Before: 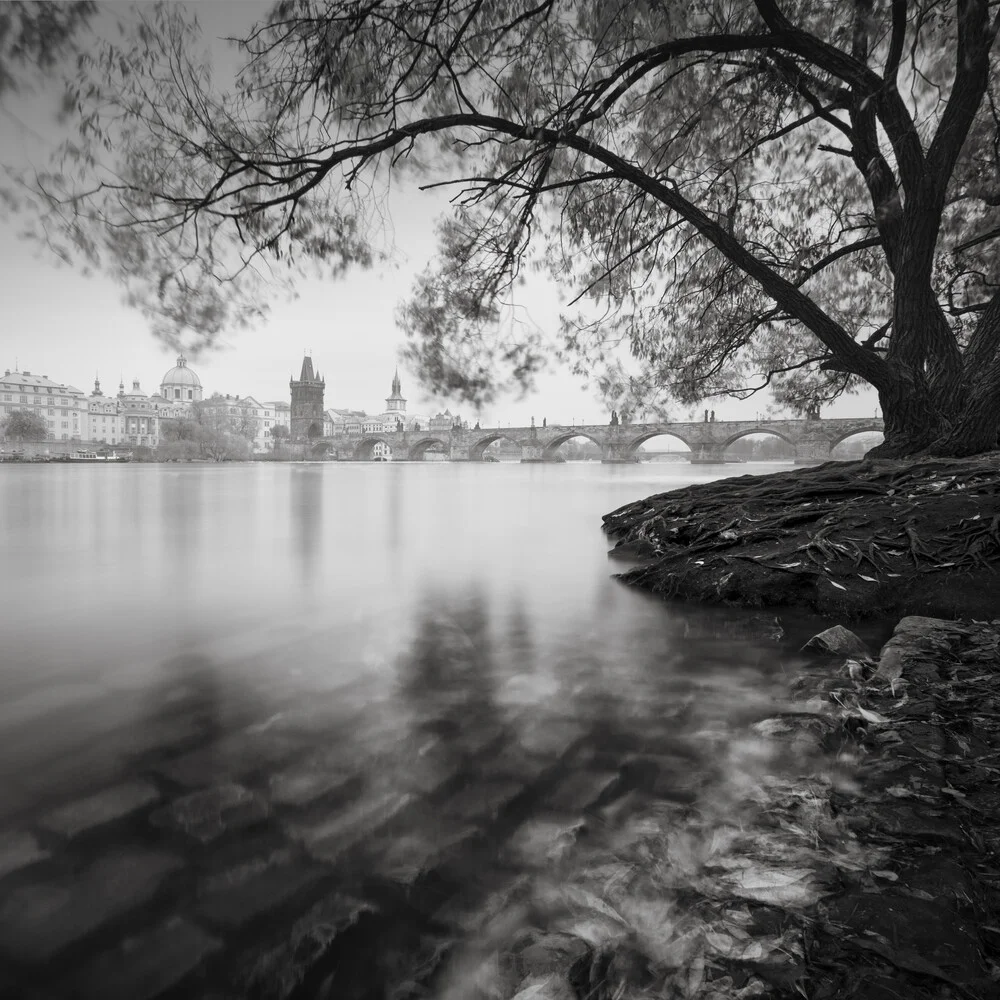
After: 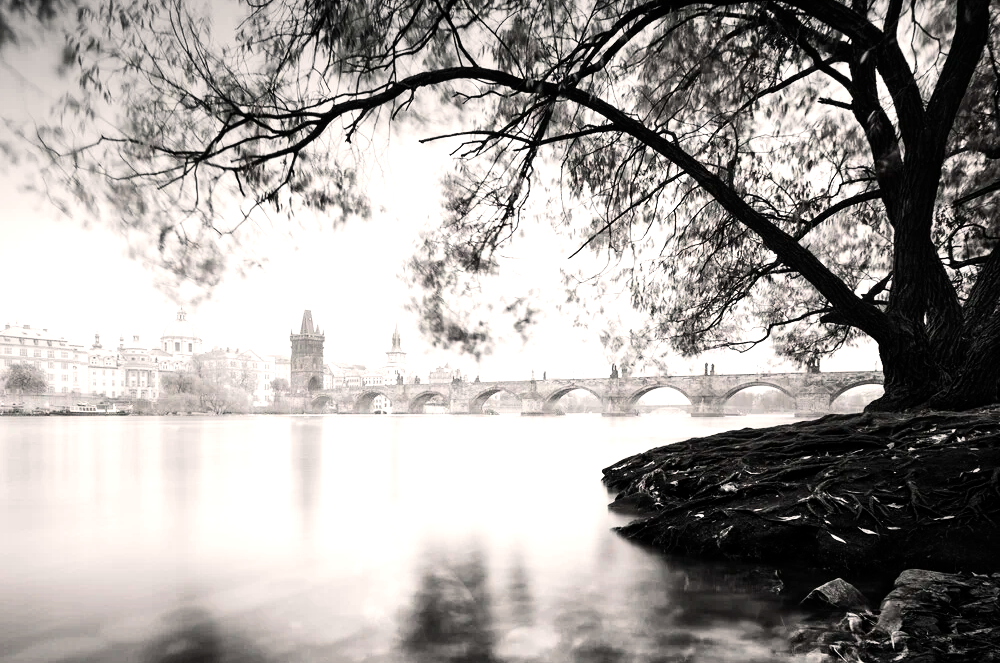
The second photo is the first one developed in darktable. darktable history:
tone equalizer: -8 EV -1.08 EV, -7 EV -1.01 EV, -6 EV -0.839 EV, -5 EV -0.552 EV, -3 EV 0.555 EV, -2 EV 0.858 EV, -1 EV 0.998 EV, +0 EV 1.07 EV, edges refinement/feathering 500, mask exposure compensation -1.57 EV, preserve details no
tone curve: curves: ch0 [(0, 0) (0.004, 0.001) (0.133, 0.112) (0.325, 0.362) (0.832, 0.893) (1, 1)], color space Lab, independent channels, preserve colors none
color balance rgb: highlights gain › chroma 1.667%, highlights gain › hue 56.5°, linear chroma grading › global chroma 8.333%, perceptual saturation grading › global saturation 4.192%, saturation formula JzAzBz (2021)
crop and rotate: top 4.752%, bottom 28.903%
